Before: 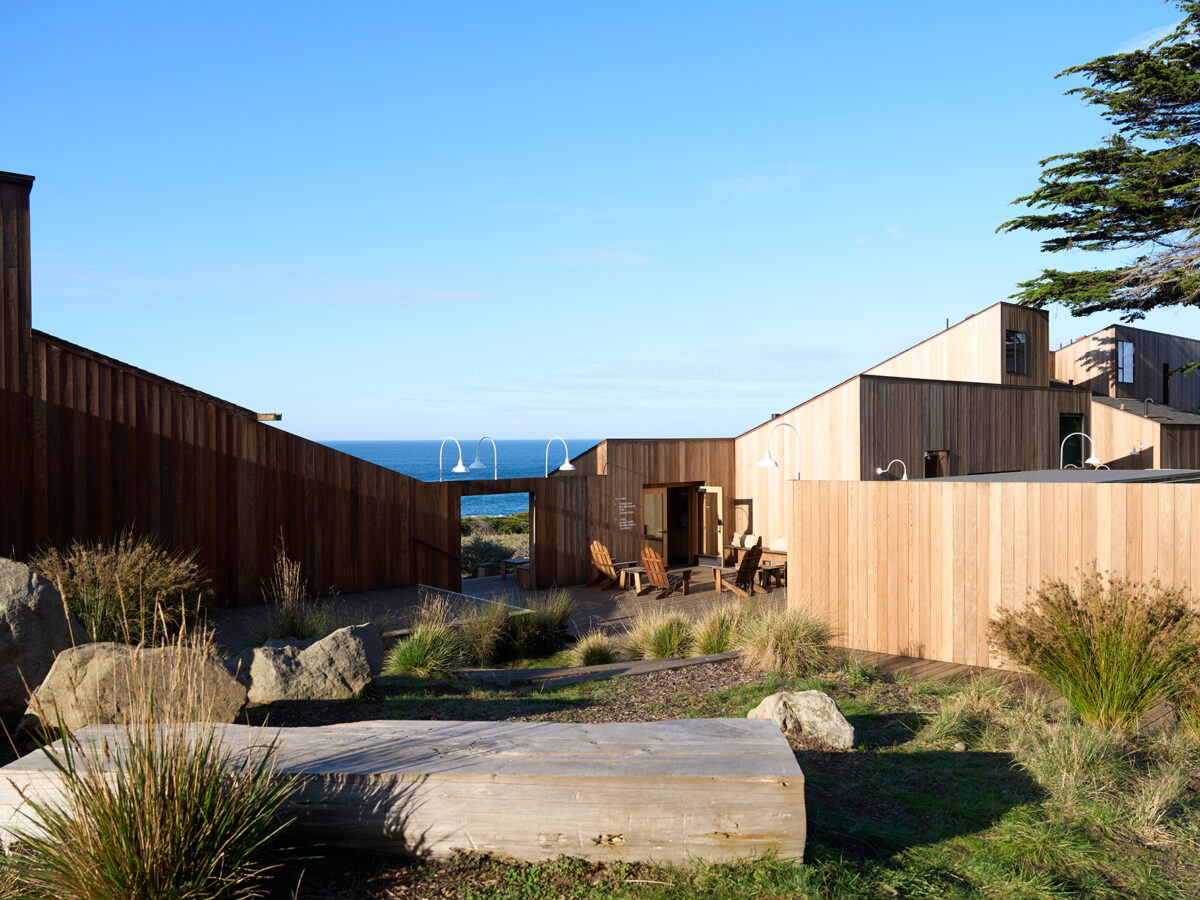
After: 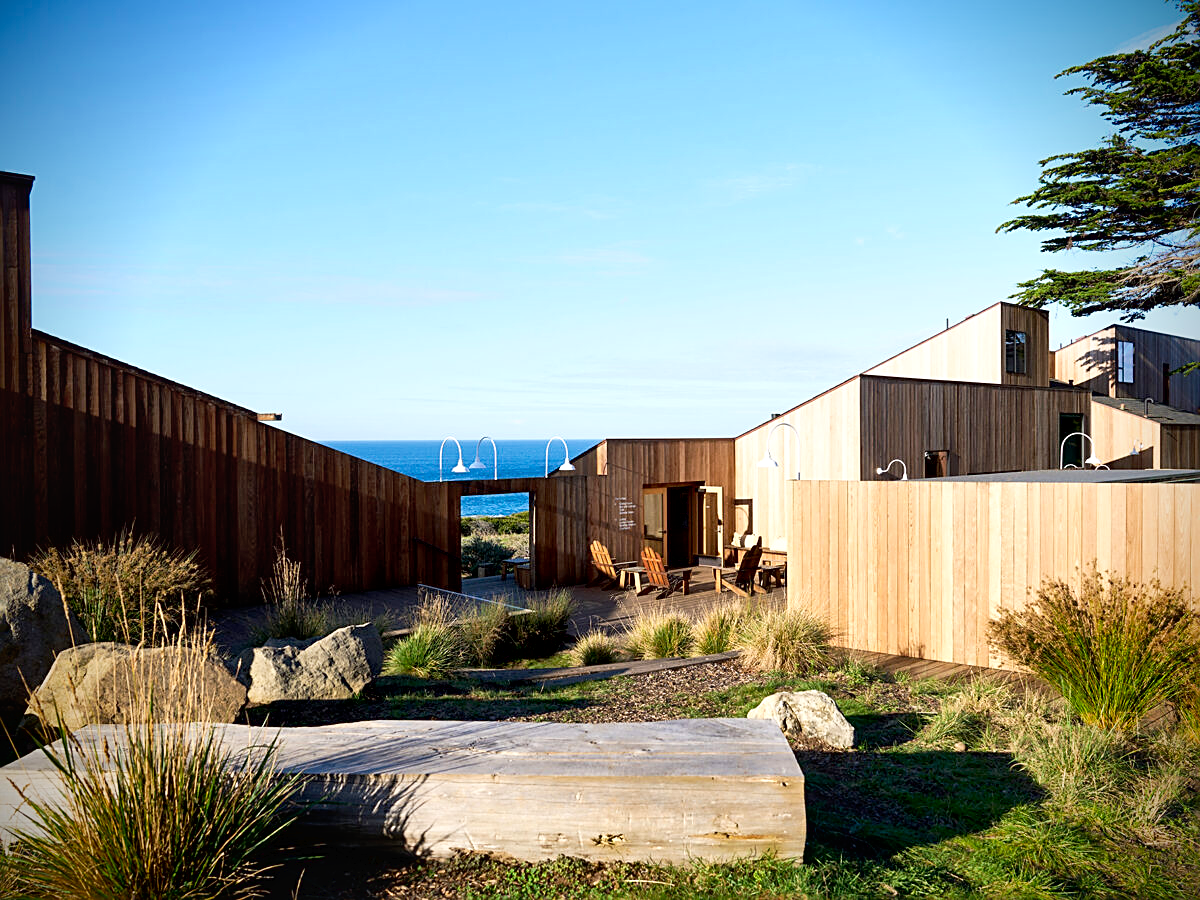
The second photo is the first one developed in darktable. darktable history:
contrast brightness saturation: contrast 0.083, saturation 0.2
tone curve: curves: ch0 [(0, 0) (0.003, 0.032) (0.011, 0.033) (0.025, 0.036) (0.044, 0.046) (0.069, 0.069) (0.1, 0.108) (0.136, 0.157) (0.177, 0.208) (0.224, 0.256) (0.277, 0.313) (0.335, 0.379) (0.399, 0.444) (0.468, 0.514) (0.543, 0.595) (0.623, 0.687) (0.709, 0.772) (0.801, 0.854) (0.898, 0.933) (1, 1)], preserve colors none
sharpen: on, module defaults
vignetting: fall-off radius 60.69%, brightness -0.983, saturation 0.495
local contrast: mode bilateral grid, contrast 26, coarseness 60, detail 151%, midtone range 0.2
